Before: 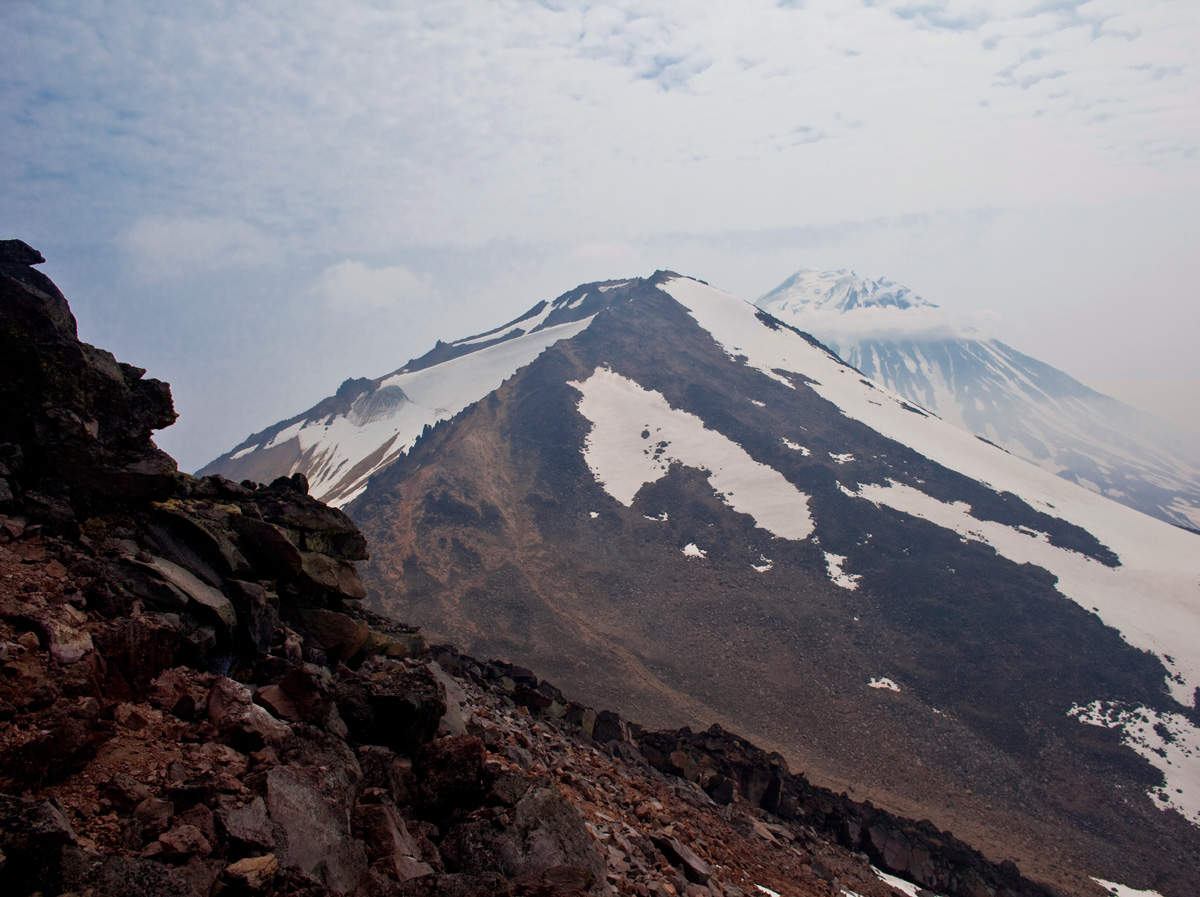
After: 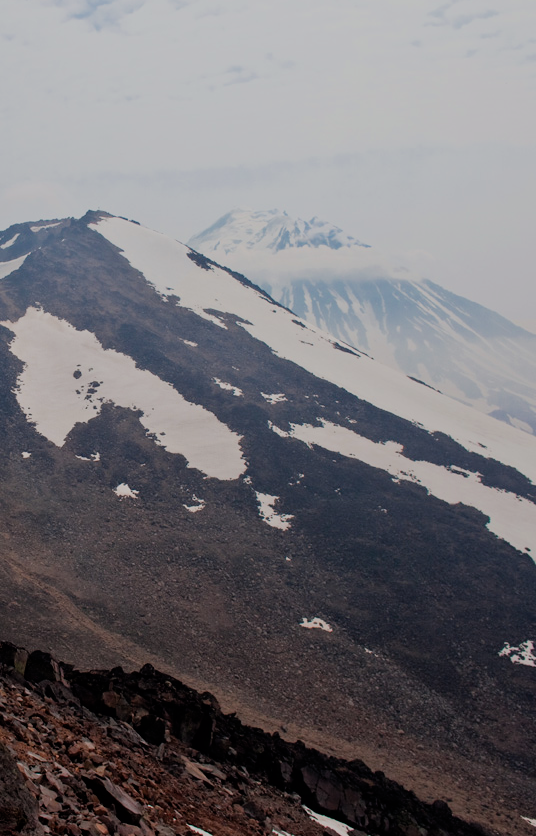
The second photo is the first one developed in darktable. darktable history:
crop: left 47.375%, top 6.759%, right 7.955%
filmic rgb: black relative exposure -6.99 EV, white relative exposure 5.58 EV, threshold 5.98 EV, hardness 2.86, enable highlight reconstruction true
